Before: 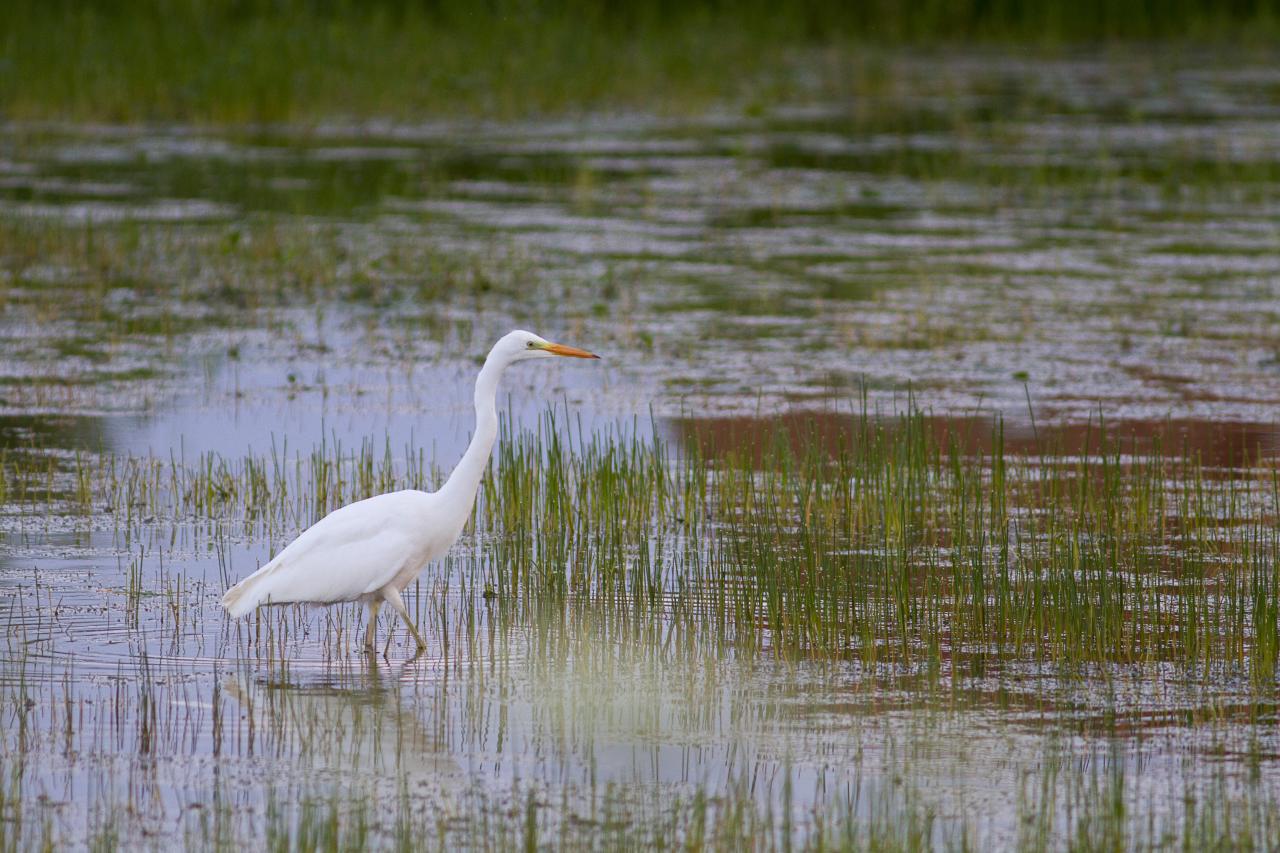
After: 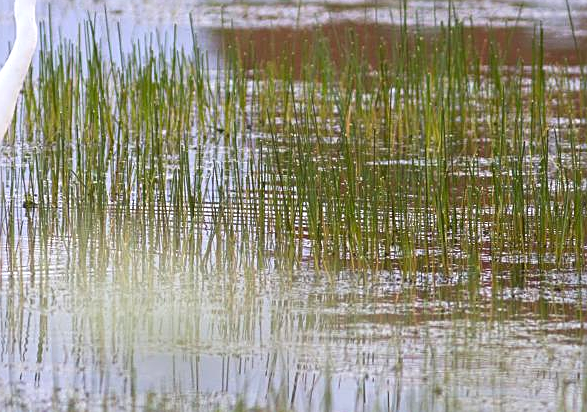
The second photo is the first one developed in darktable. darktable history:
crop: left 35.976%, top 45.819%, right 18.162%, bottom 5.807%
exposure: exposure 0.64 EV, compensate highlight preservation false
color balance rgb: perceptual saturation grading › global saturation -1%
sharpen: on, module defaults
